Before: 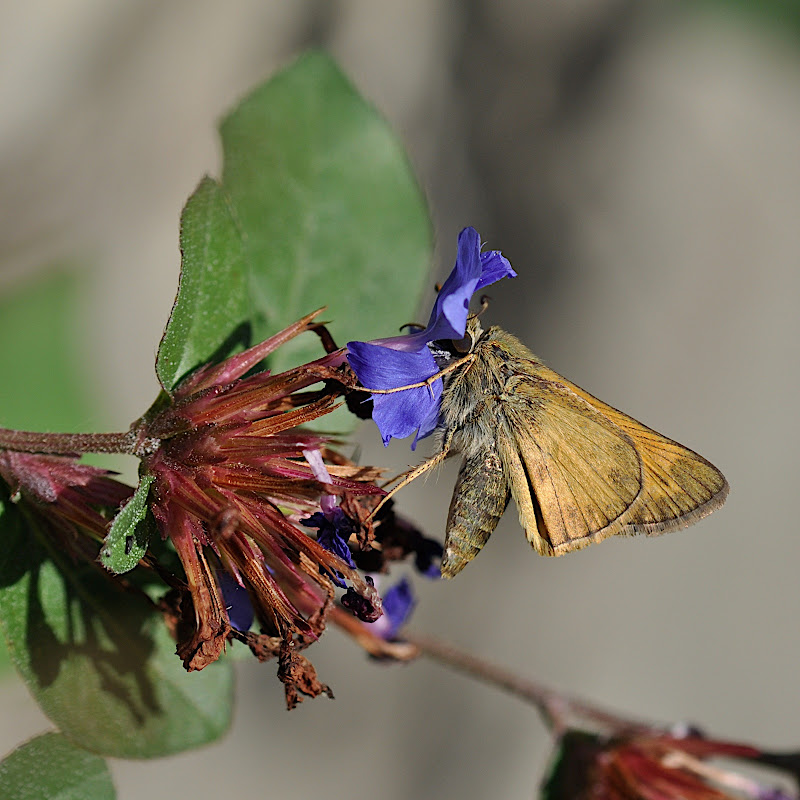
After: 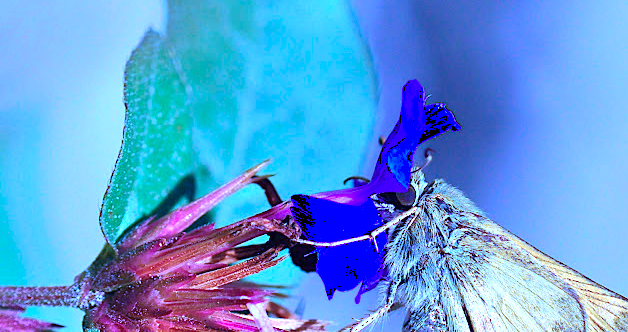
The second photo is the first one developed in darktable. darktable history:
tone curve: curves: ch1 [(0, 0) (0.214, 0.291) (0.372, 0.44) (0.463, 0.476) (0.498, 0.502) (0.521, 0.531) (1, 1)]; ch2 [(0, 0) (0.456, 0.447) (0.5, 0.5) (0.547, 0.557) (0.592, 0.57) (0.631, 0.602) (1, 1)], color space Lab, independent channels, preserve colors none
exposure: black level correction 0, exposure 1.2 EV, compensate highlight preservation false
white balance: emerald 1
color calibration: output R [0.948, 0.091, -0.04, 0], output G [-0.3, 1.384, -0.085, 0], output B [-0.108, 0.061, 1.08, 0], illuminant as shot in camera, x 0.484, y 0.43, temperature 2405.29 K
crop: left 7.036%, top 18.398%, right 14.379%, bottom 40.043%
